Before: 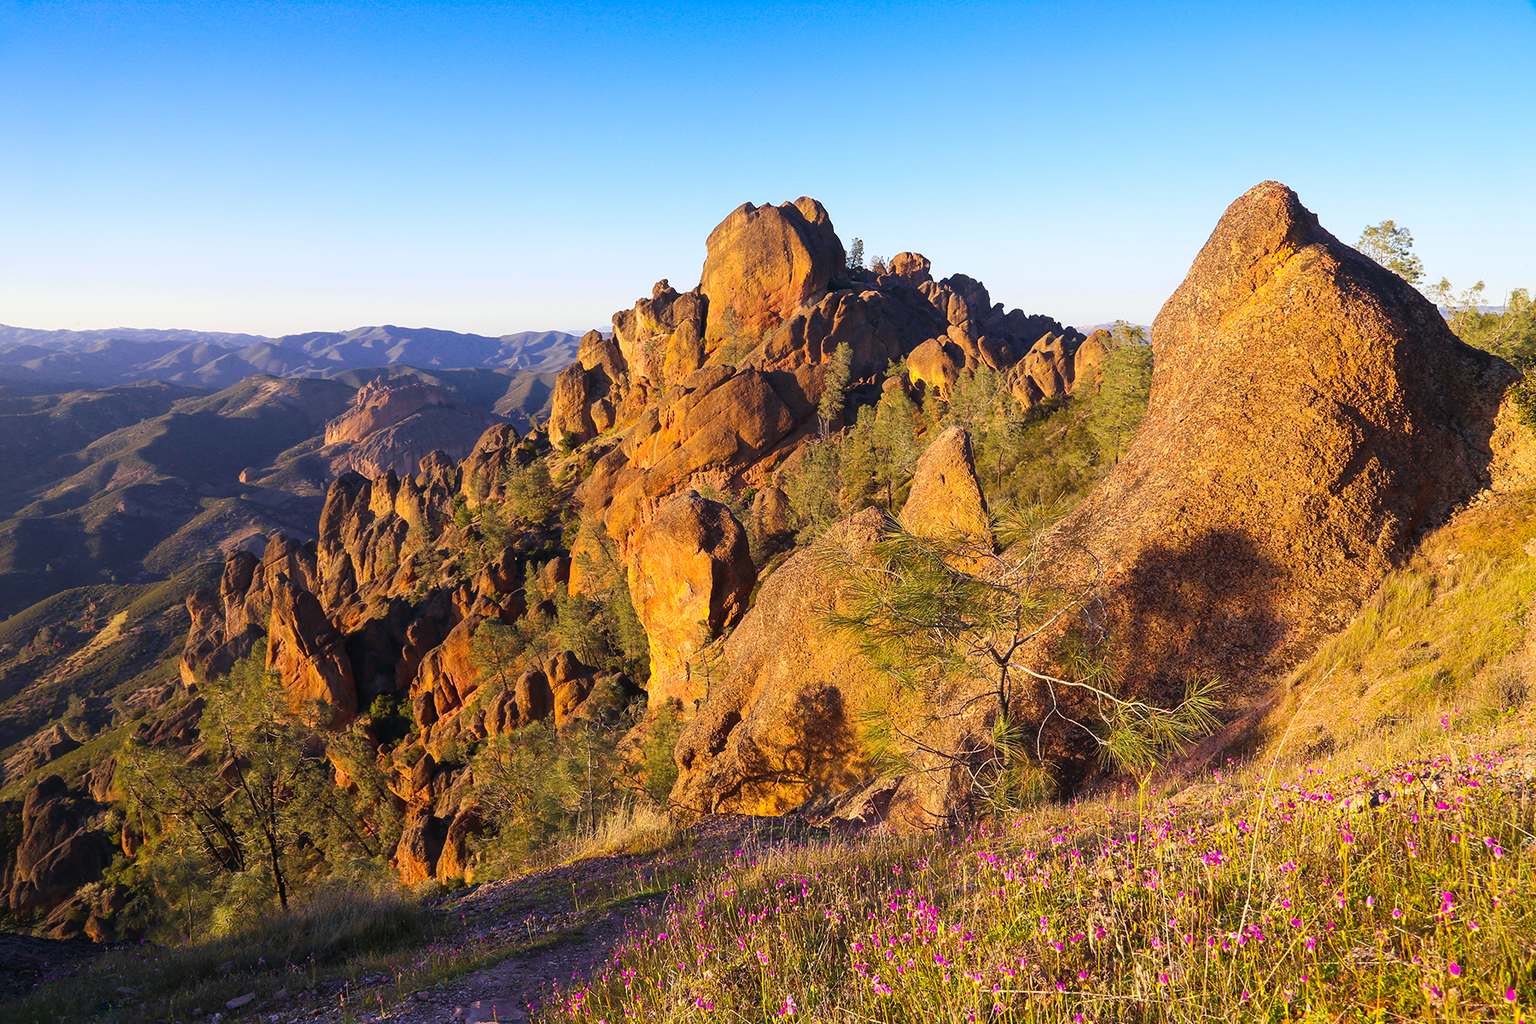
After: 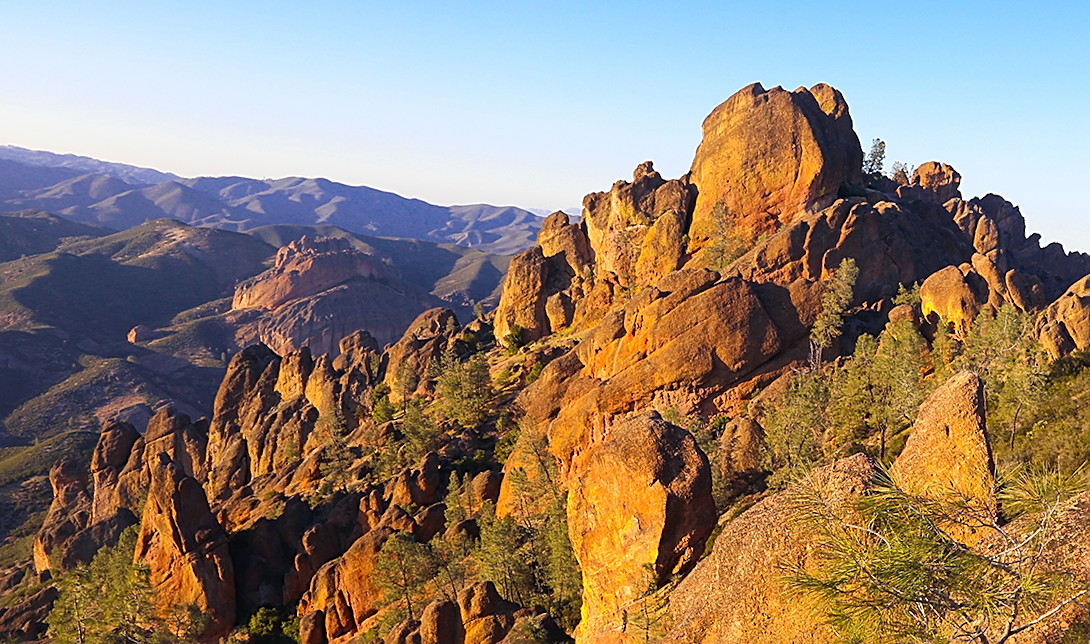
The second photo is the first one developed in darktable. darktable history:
sharpen: on, module defaults
crop and rotate: angle -6.48°, left 2.267%, top 6.804%, right 27.252%, bottom 30.717%
